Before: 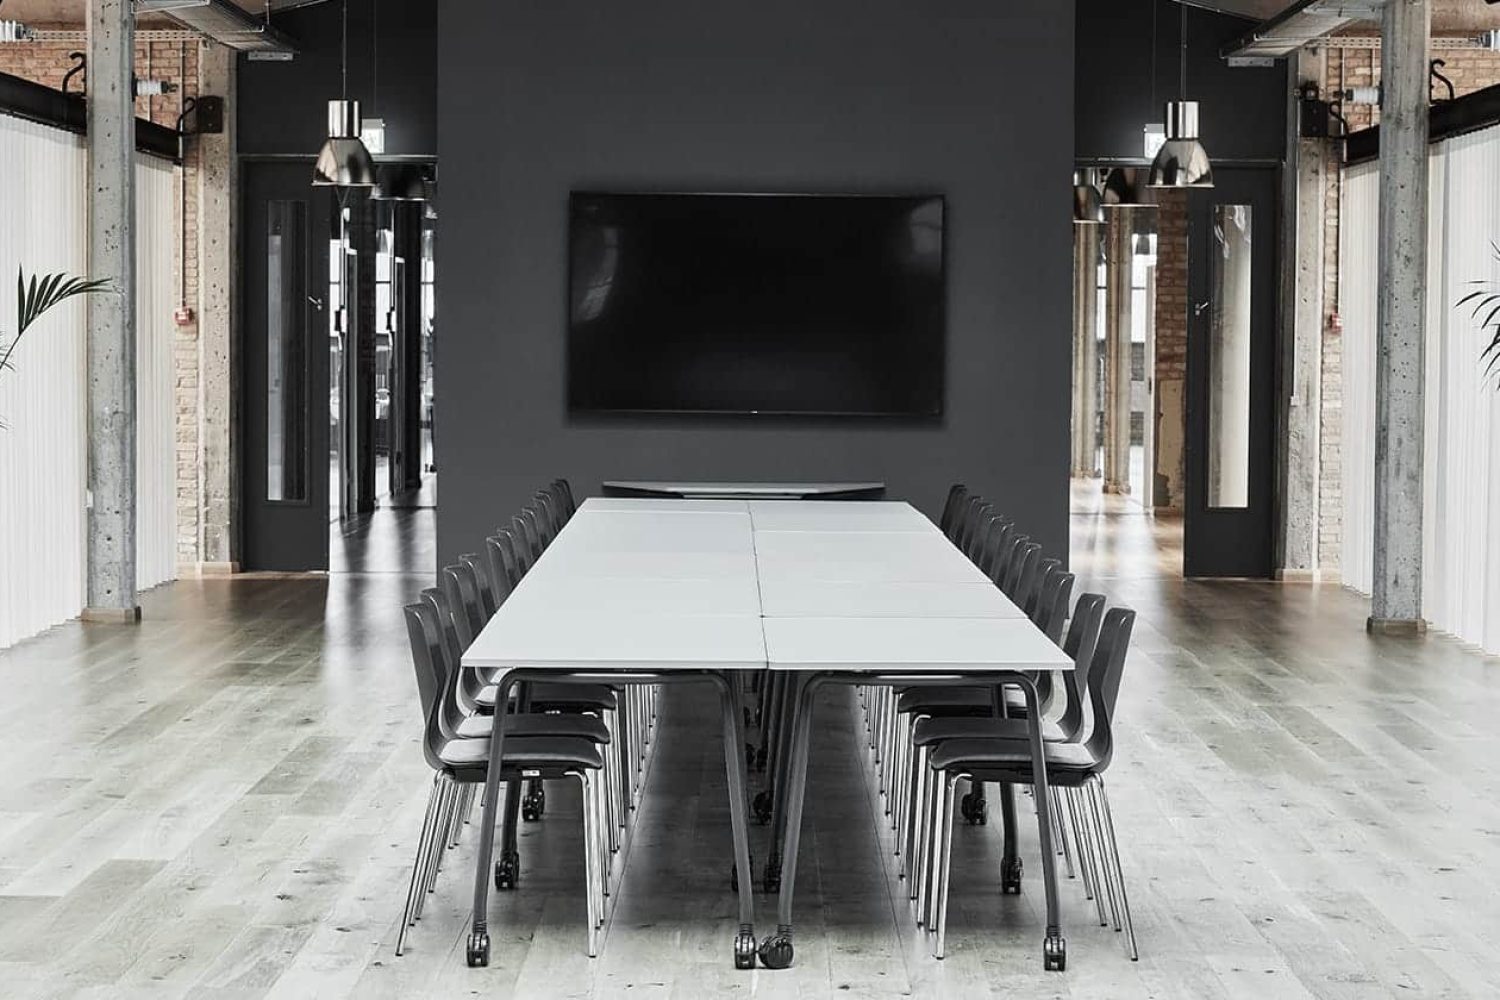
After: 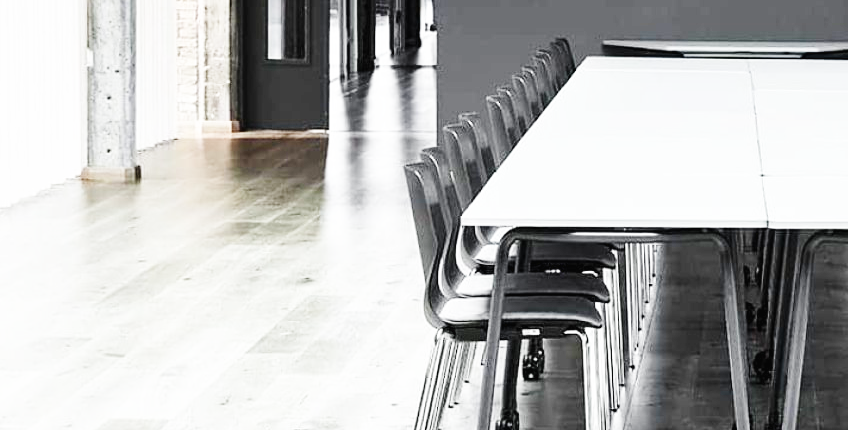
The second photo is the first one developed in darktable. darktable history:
base curve: curves: ch0 [(0, 0.003) (0.001, 0.002) (0.006, 0.004) (0.02, 0.022) (0.048, 0.086) (0.094, 0.234) (0.162, 0.431) (0.258, 0.629) (0.385, 0.8) (0.548, 0.918) (0.751, 0.988) (1, 1)], preserve colors none
contrast brightness saturation: saturation -0.068
crop: top 44.166%, right 43.443%, bottom 12.797%
